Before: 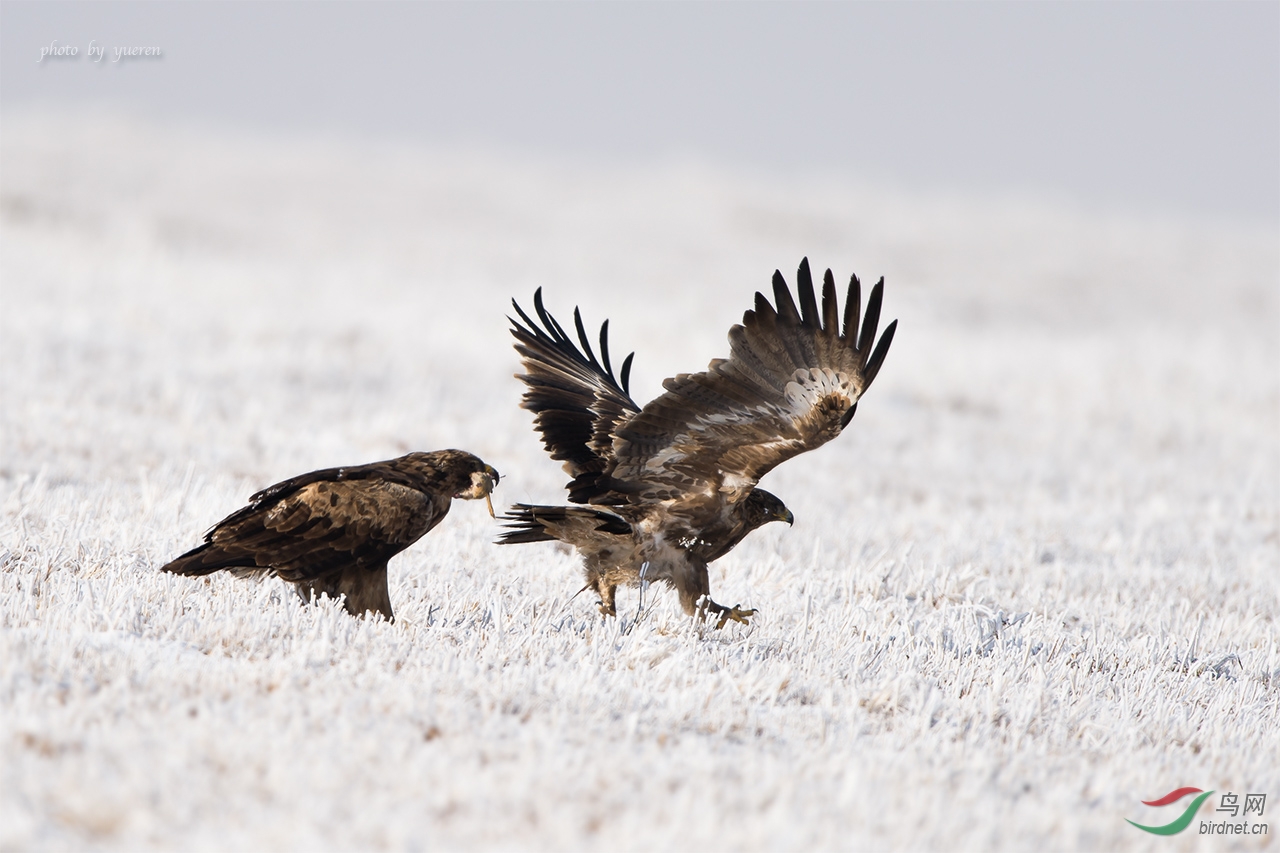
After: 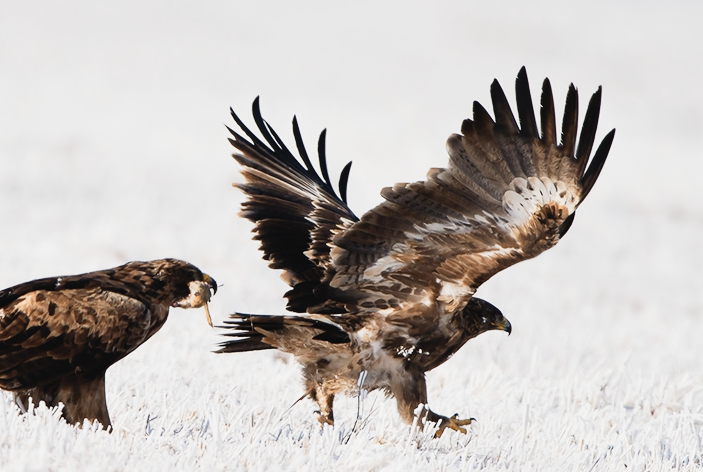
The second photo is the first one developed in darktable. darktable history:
crop and rotate: left 22.086%, top 22.505%, right 22.98%, bottom 22.056%
color zones: curves: ch1 [(0, 0.455) (0.063, 0.455) (0.286, 0.495) (0.429, 0.5) (0.571, 0.5) (0.714, 0.5) (0.857, 0.5) (1, 0.455)]; ch2 [(0, 0.532) (0.063, 0.521) (0.233, 0.447) (0.429, 0.489) (0.571, 0.5) (0.714, 0.5) (0.857, 0.5) (1, 0.532)]
tone curve: curves: ch0 [(0, 0.023) (0.113, 0.081) (0.204, 0.197) (0.498, 0.608) (0.709, 0.819) (0.984, 0.961)]; ch1 [(0, 0) (0.172, 0.123) (0.317, 0.272) (0.414, 0.382) (0.476, 0.479) (0.505, 0.501) (0.528, 0.54) (0.618, 0.647) (0.709, 0.764) (1, 1)]; ch2 [(0, 0) (0.411, 0.424) (0.492, 0.502) (0.521, 0.521) (0.55, 0.576) (0.686, 0.638) (1, 1)], preserve colors none
